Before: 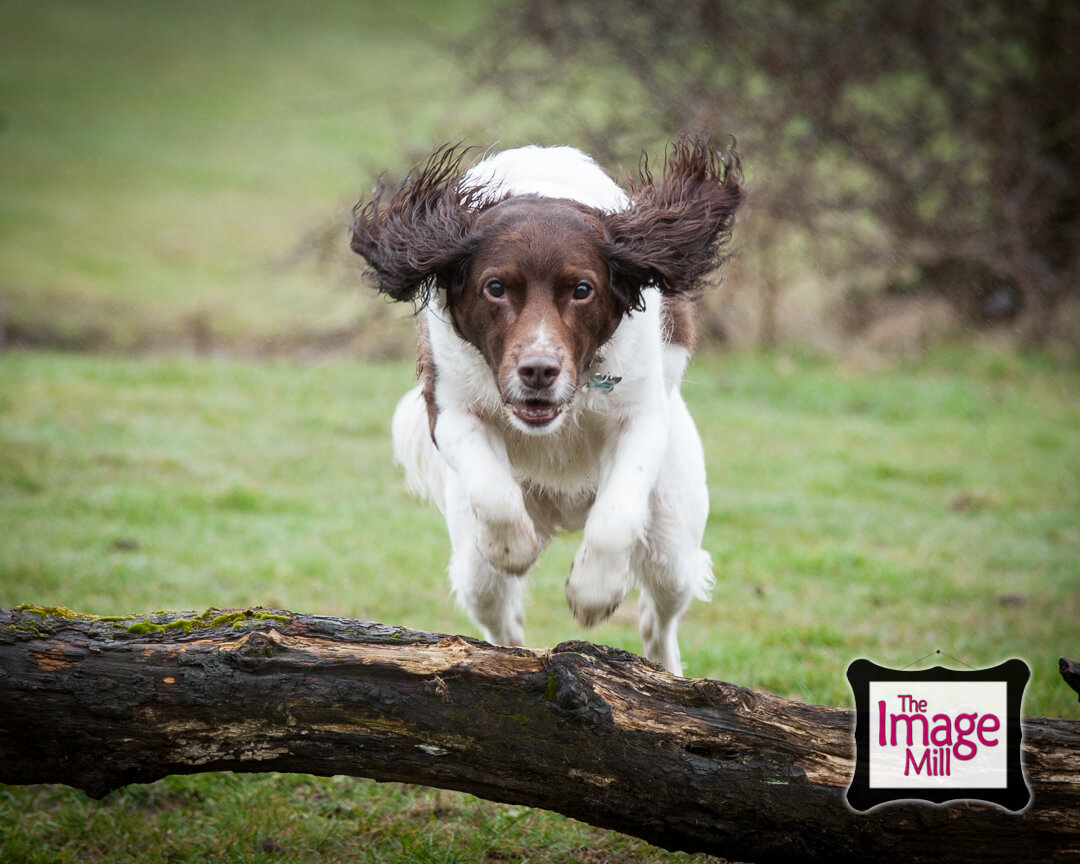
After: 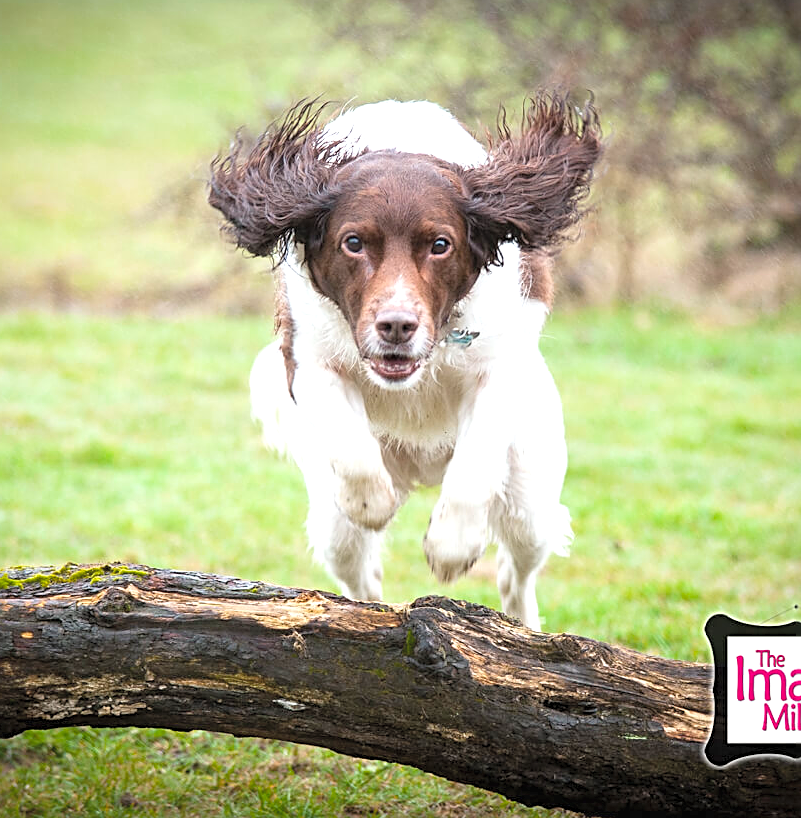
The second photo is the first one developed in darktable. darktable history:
contrast brightness saturation: brightness 0.15
crop and rotate: left 13.15%, top 5.251%, right 12.609%
exposure: black level correction 0, exposure 0.6 EV, compensate exposure bias true, compensate highlight preservation false
color balance rgb: linear chroma grading › global chroma 10%, perceptual saturation grading › global saturation 5%, perceptual brilliance grading › global brilliance 4%, global vibrance 7%, saturation formula JzAzBz (2021)
sharpen: on, module defaults
